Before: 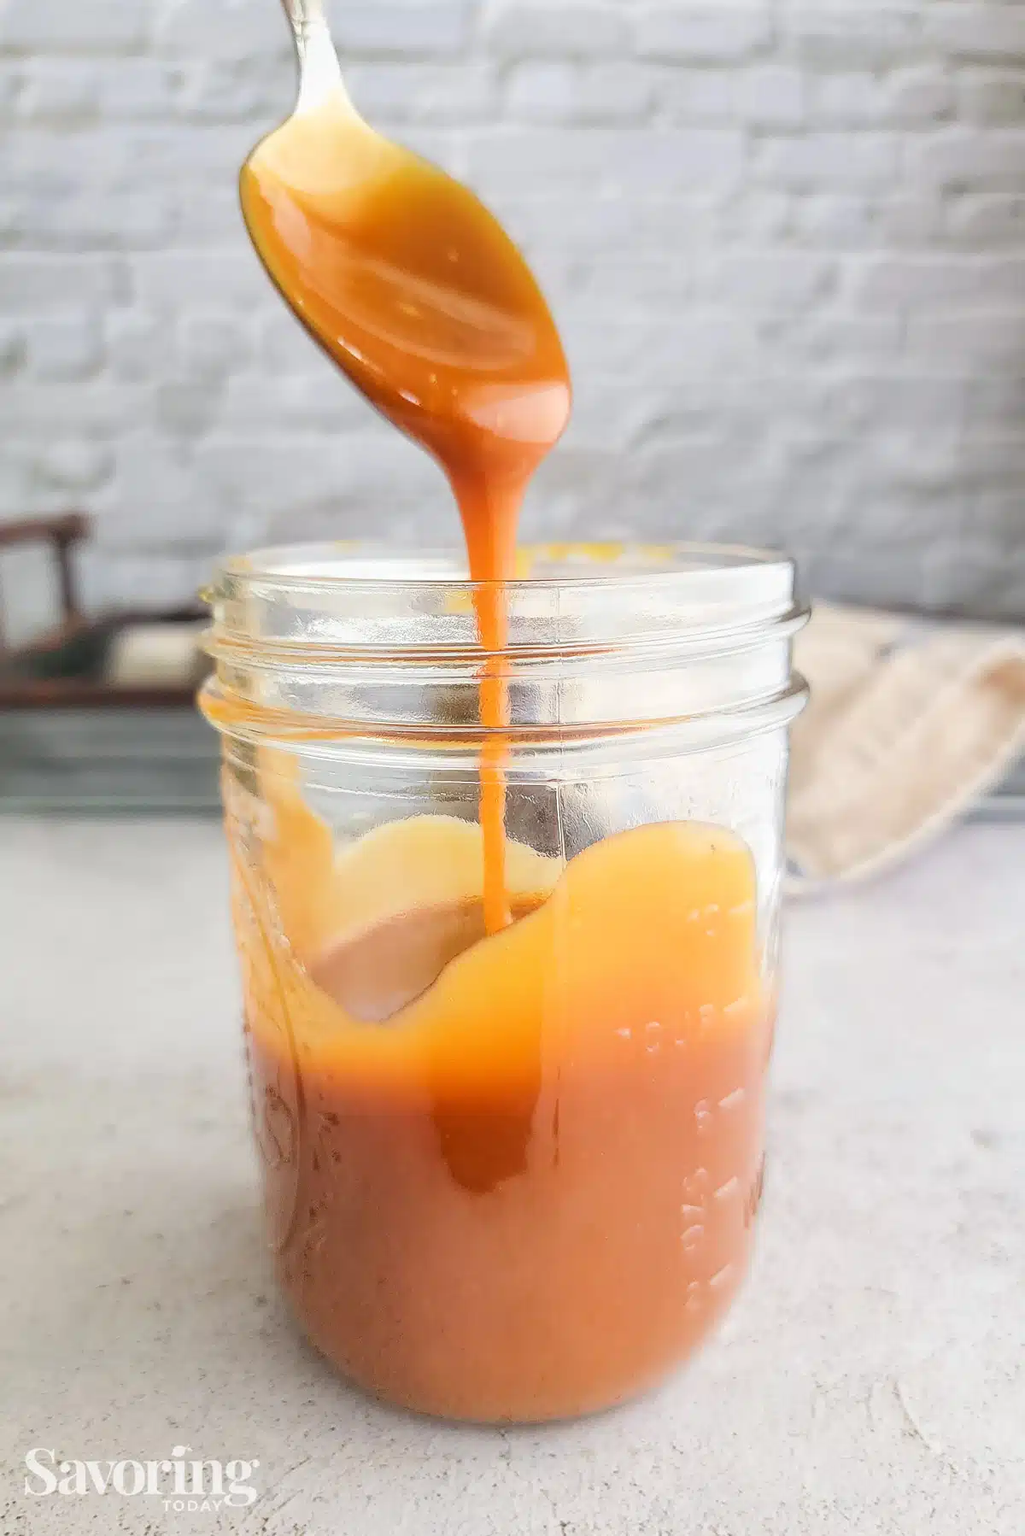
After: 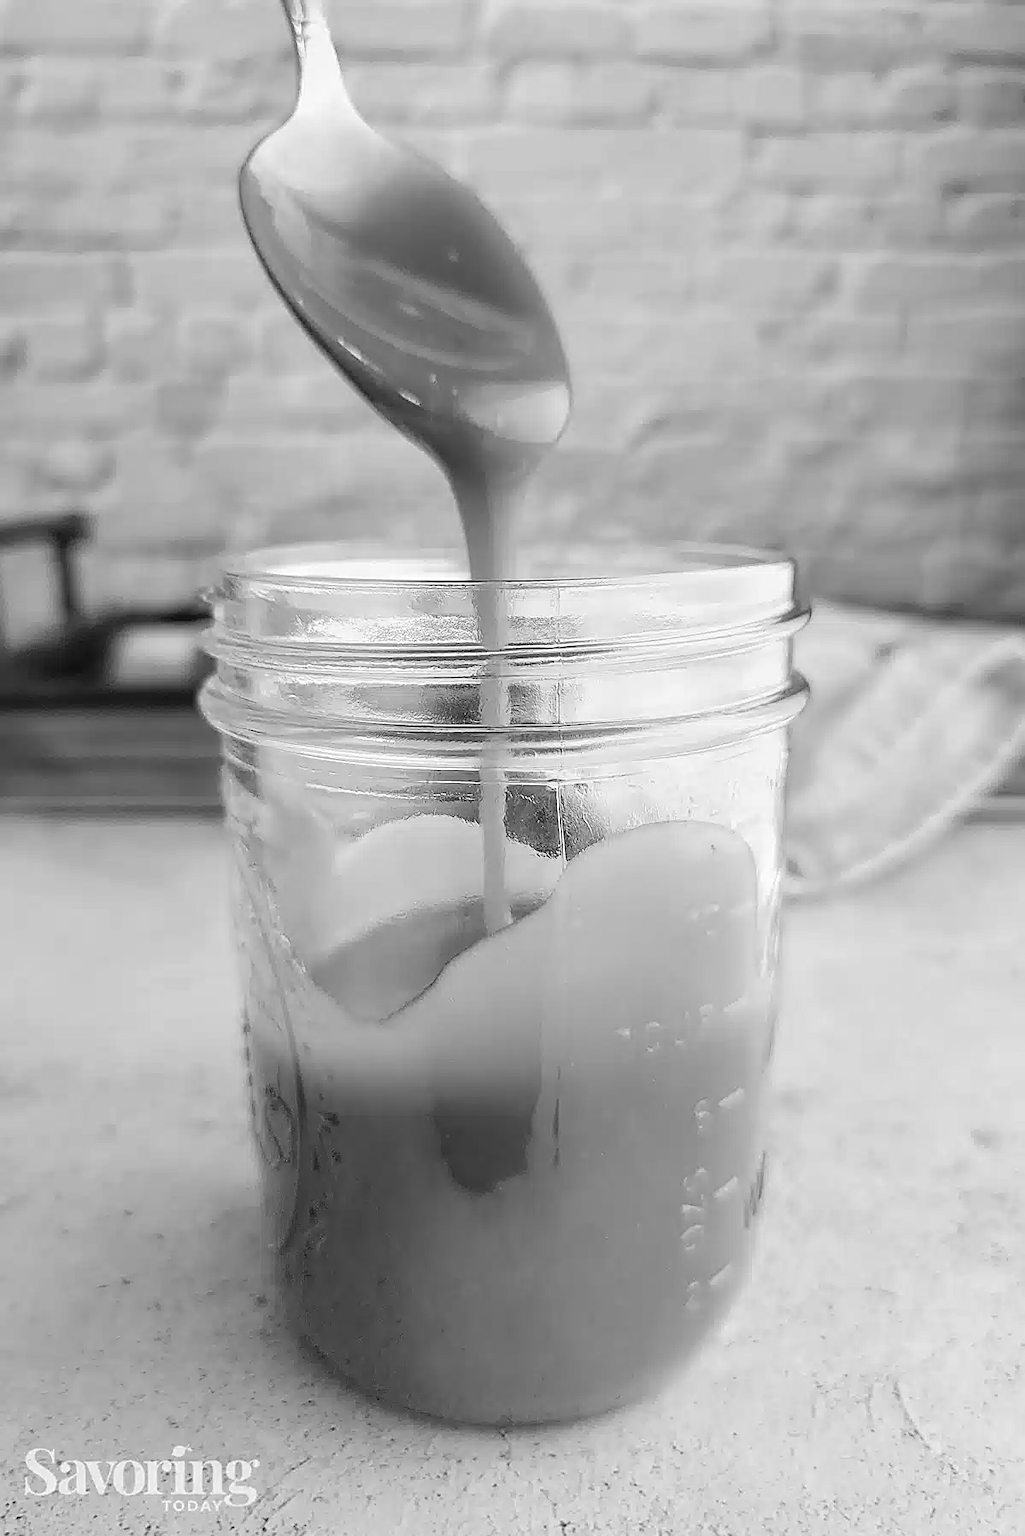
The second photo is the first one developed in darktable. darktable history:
monochrome: a 16.06, b 15.48, size 1
levels: levels [0.116, 0.574, 1]
sharpen: on, module defaults
